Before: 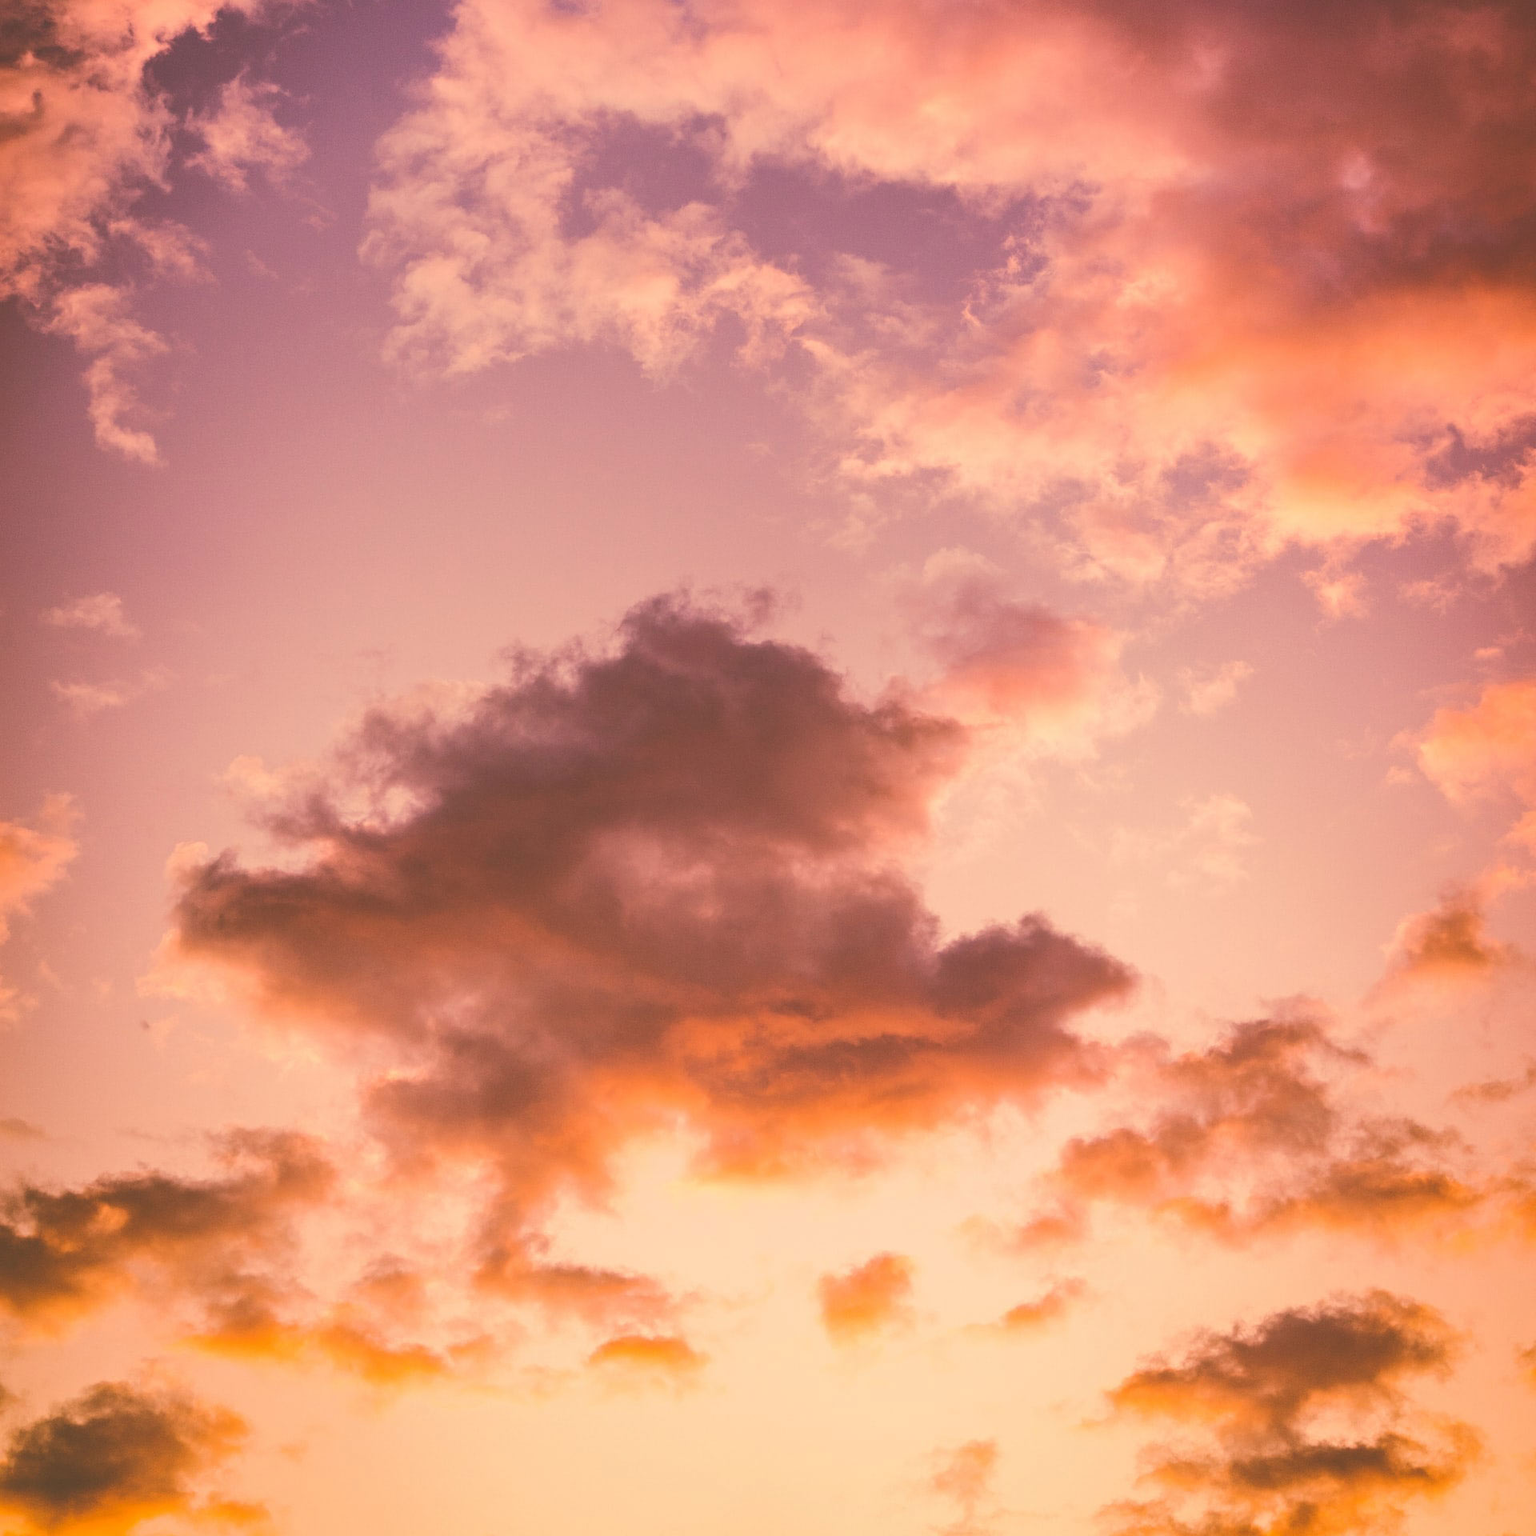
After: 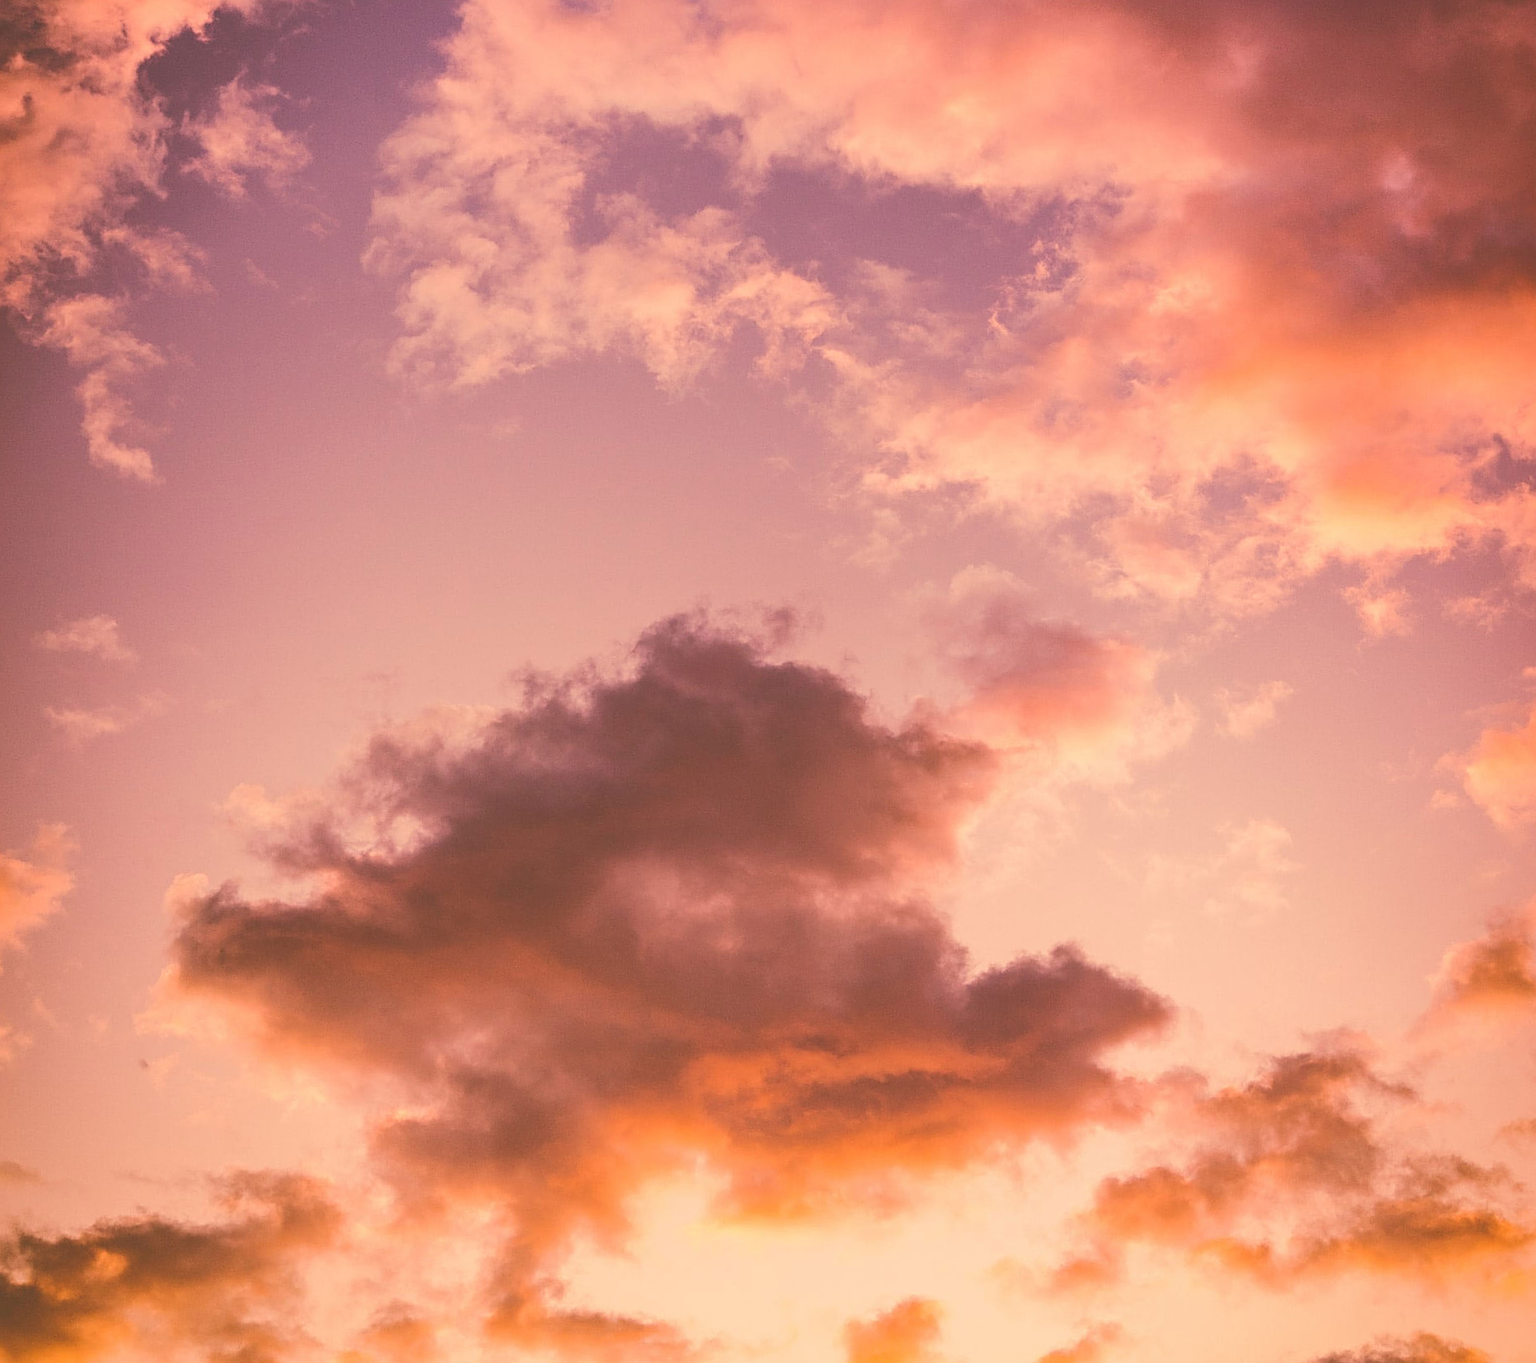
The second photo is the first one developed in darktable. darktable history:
sharpen: on, module defaults
crop and rotate: angle 0.243°, left 0.343%, right 2.908%, bottom 14.122%
